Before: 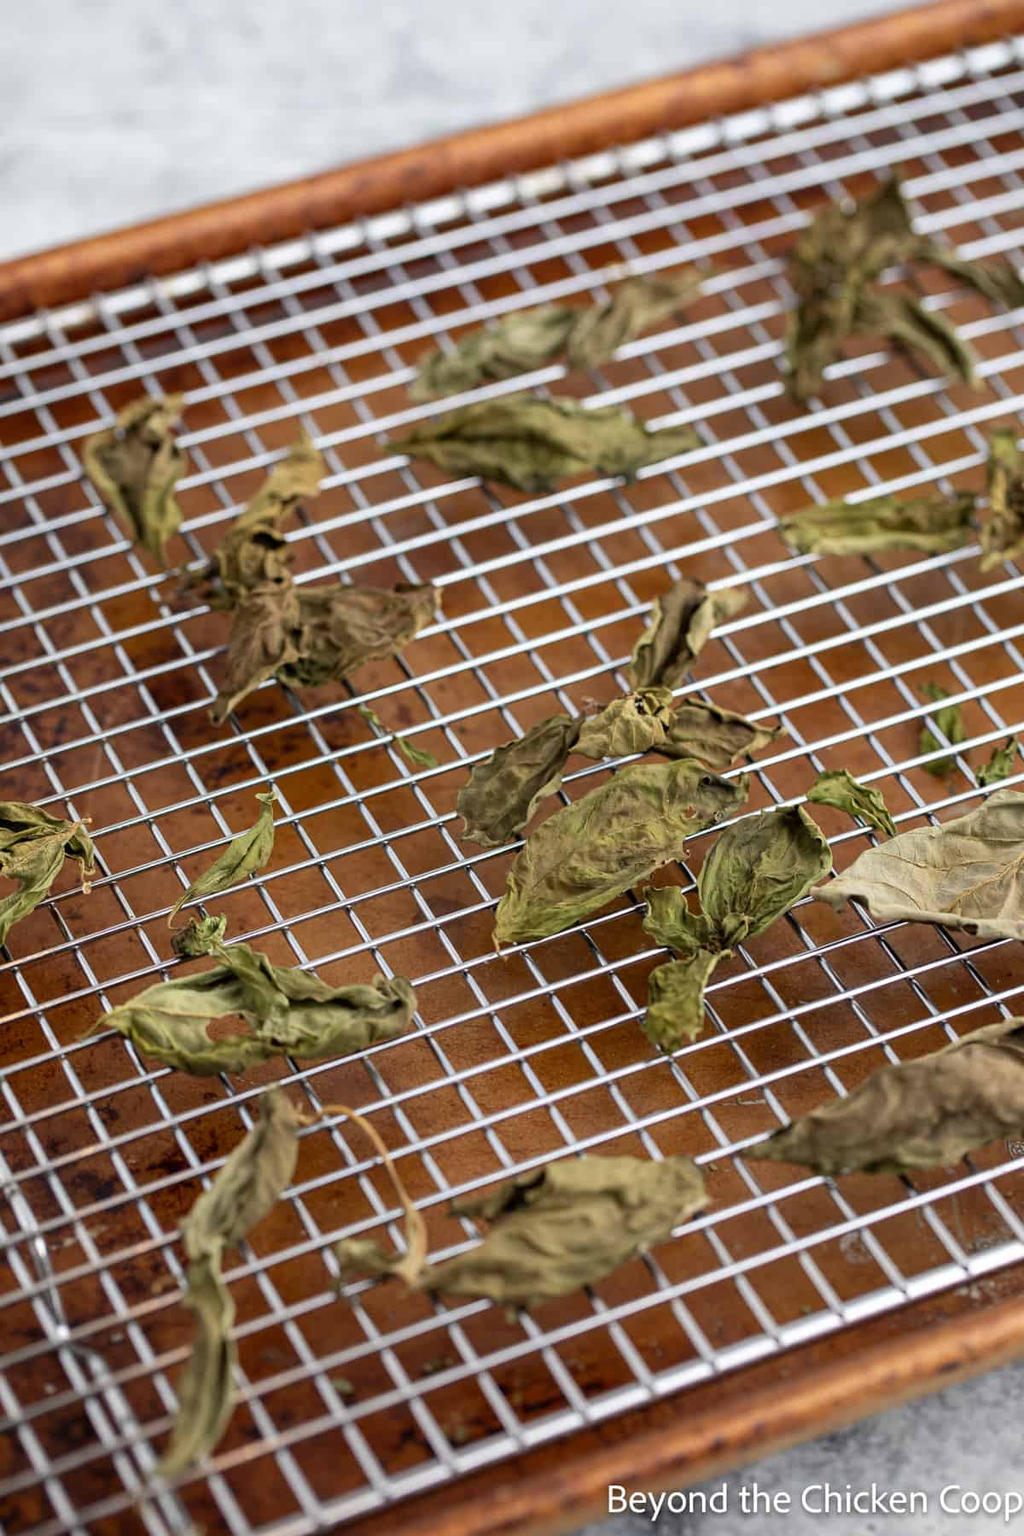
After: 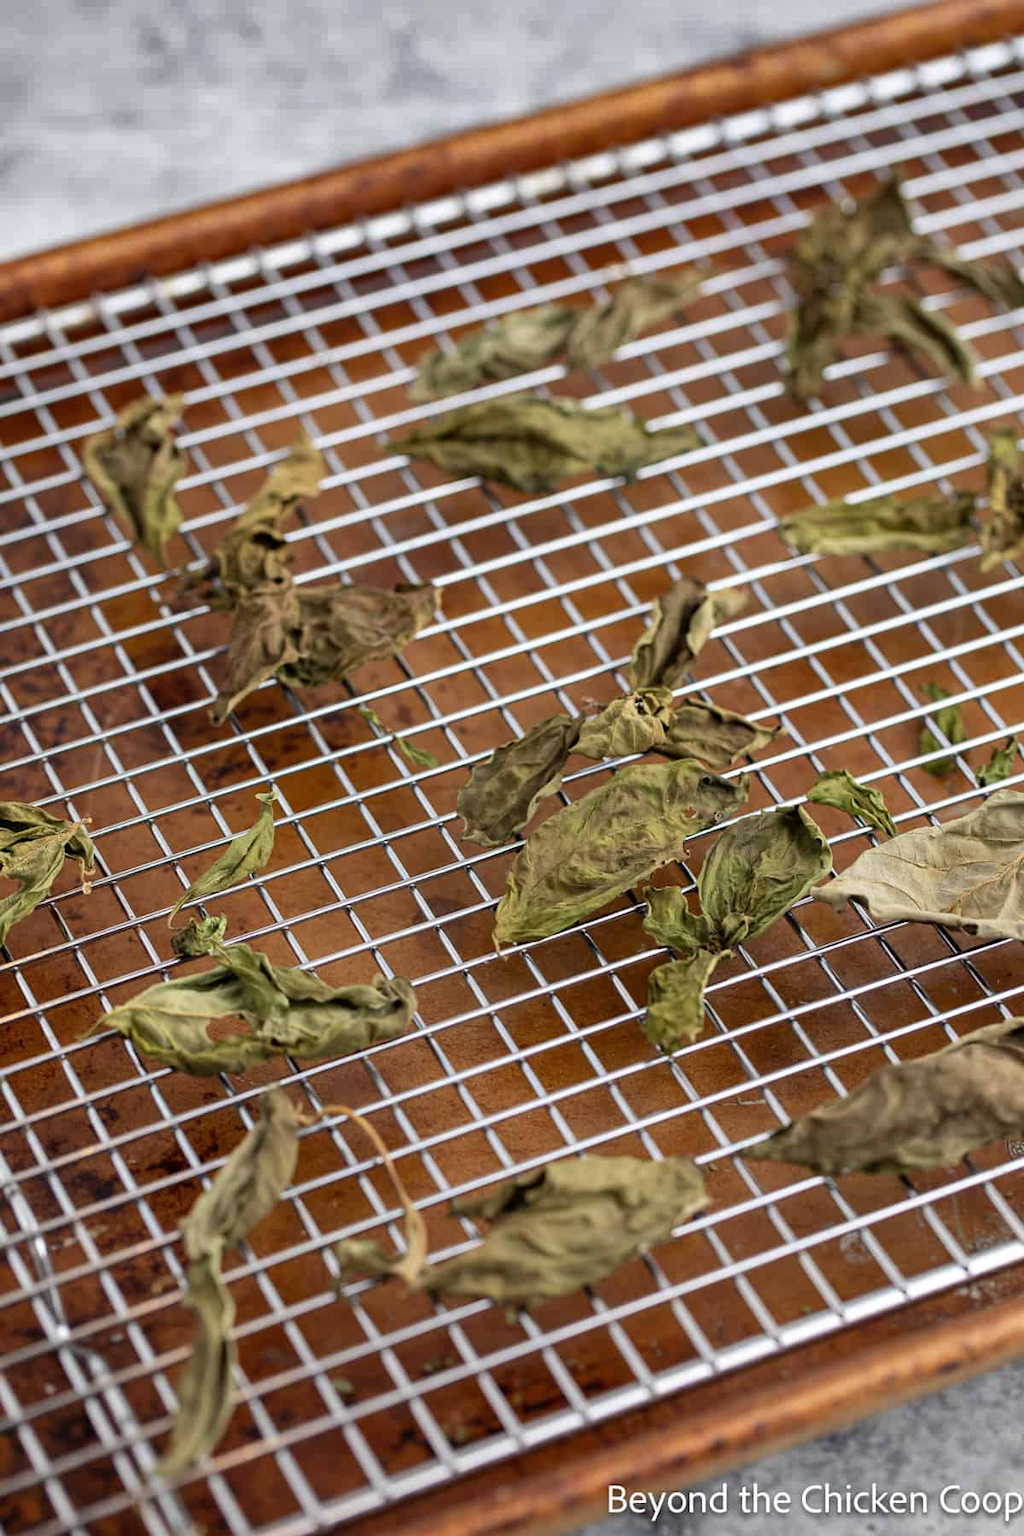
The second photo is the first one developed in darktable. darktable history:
shadows and highlights: white point adjustment 0.14, highlights -71.1, soften with gaussian
